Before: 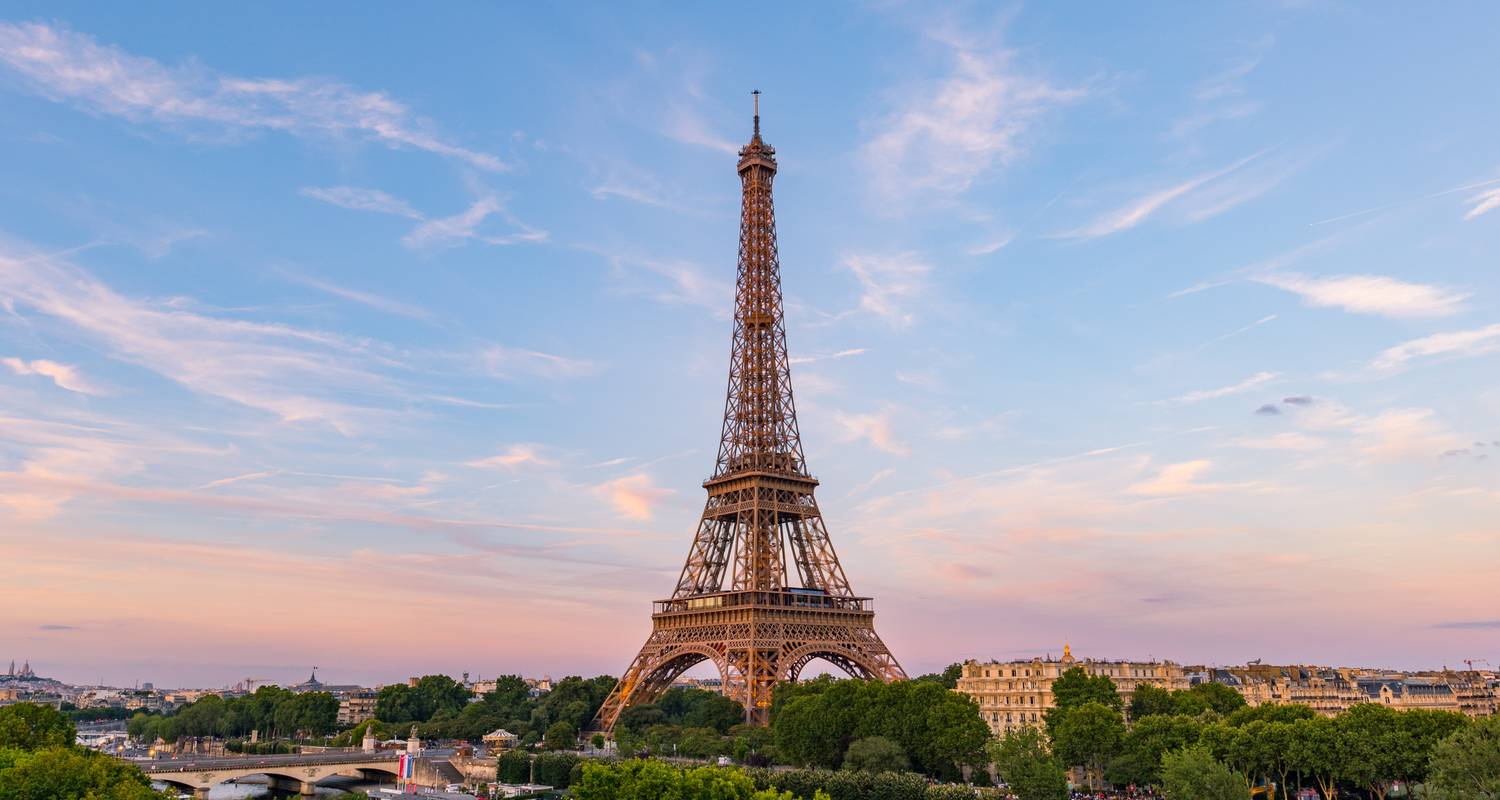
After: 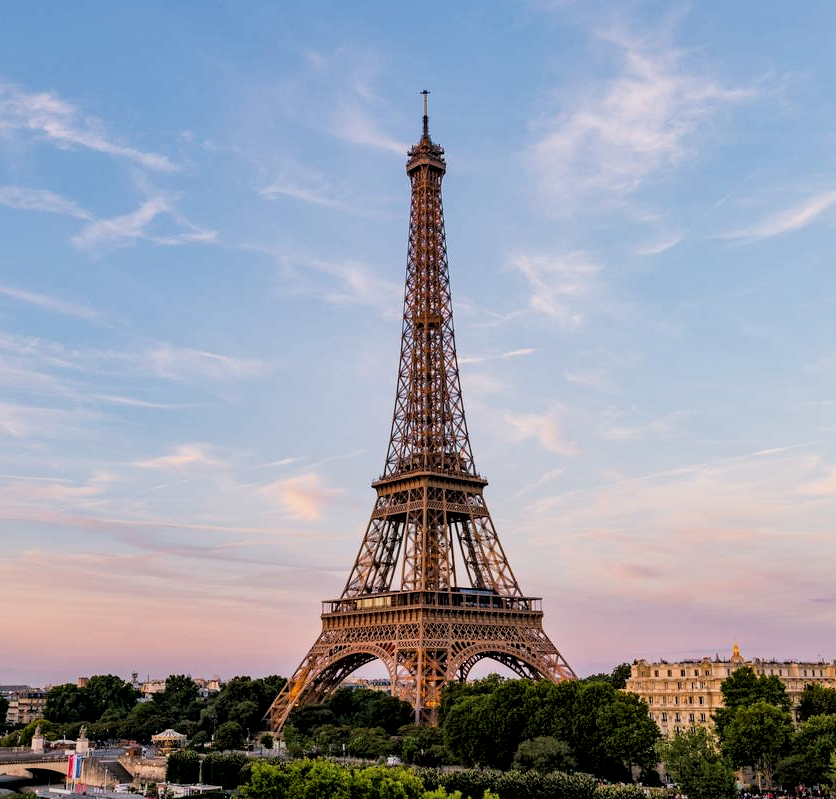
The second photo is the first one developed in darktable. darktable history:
local contrast: mode bilateral grid, contrast 20, coarseness 51, detail 141%, midtone range 0.2
filmic rgb: black relative exposure -5.03 EV, white relative exposure 3.5 EV, threshold 2.99 EV, hardness 3.19, contrast 1.188, highlights saturation mix -30.89%, enable highlight reconstruction true
exposure: black level correction 0.001, compensate exposure bias true, compensate highlight preservation false
crop: left 22.073%, right 22.155%, bottom 0.003%
